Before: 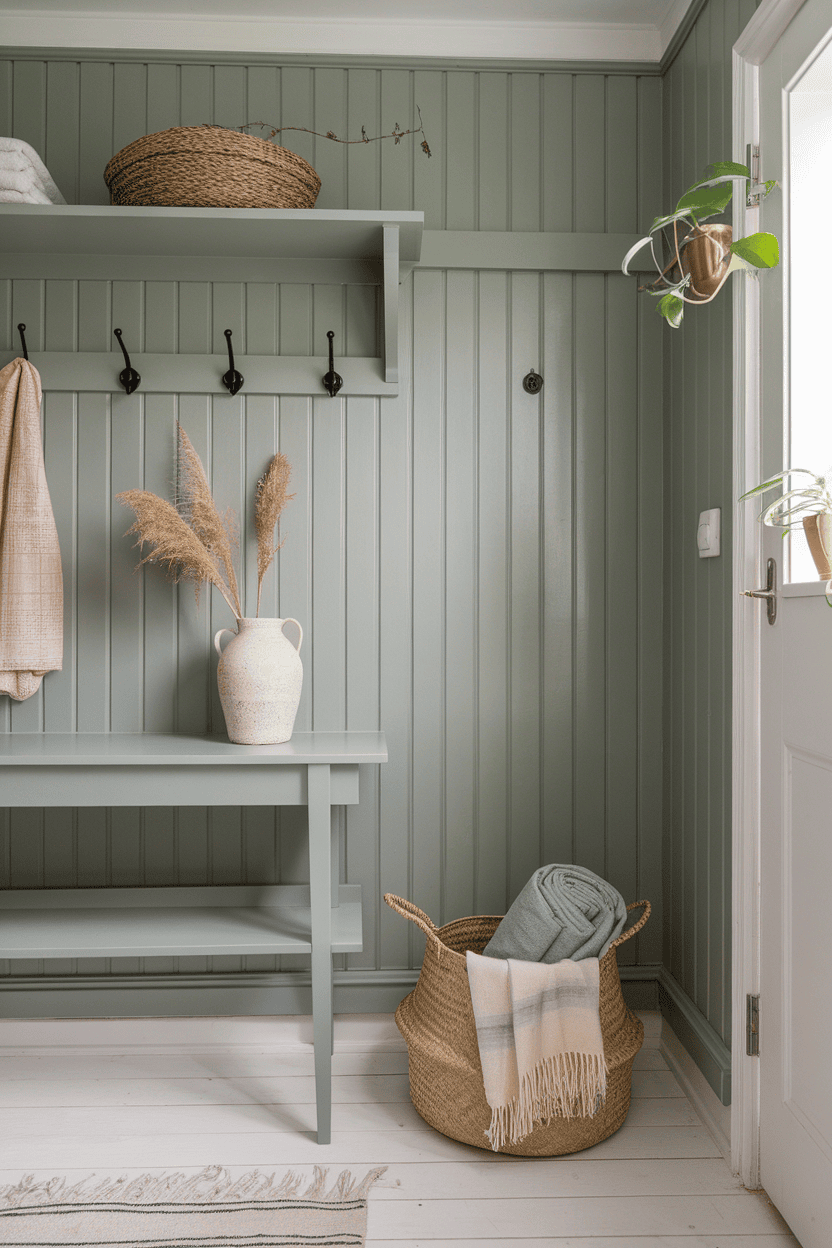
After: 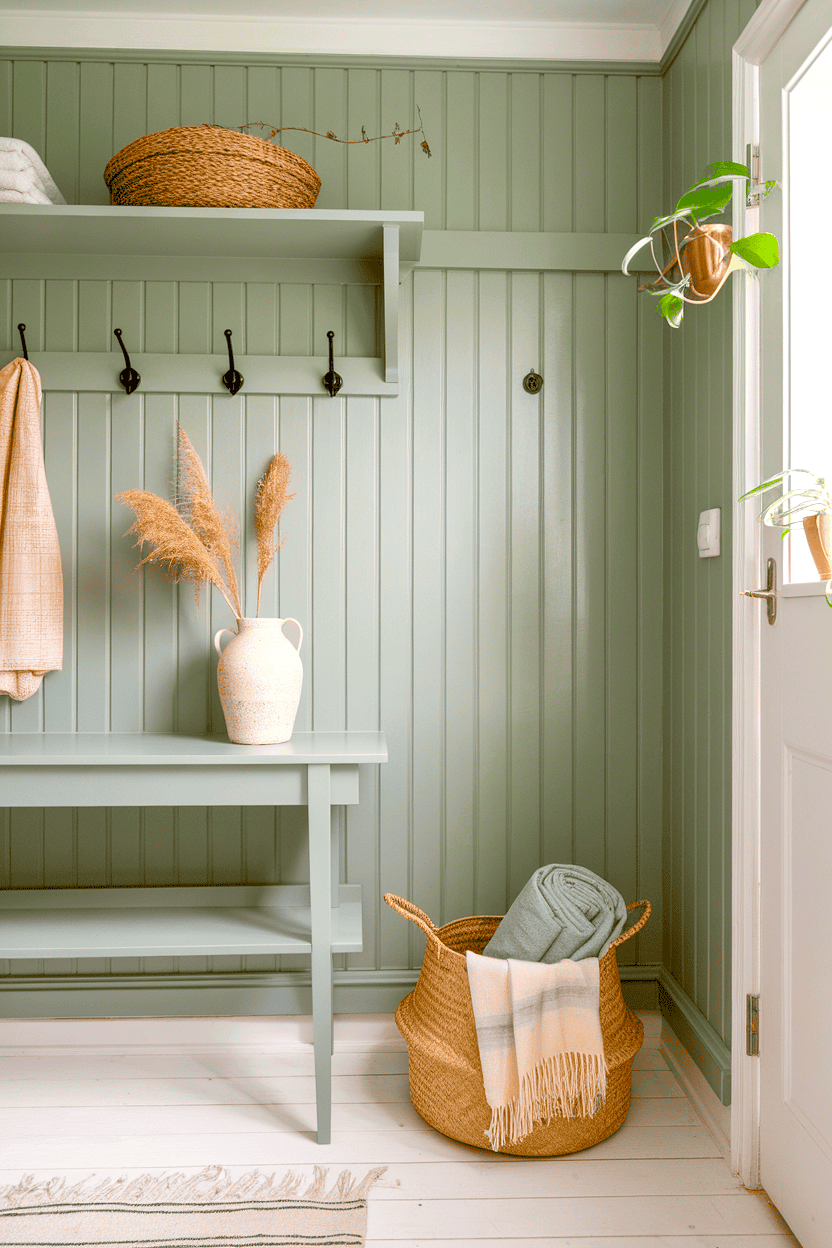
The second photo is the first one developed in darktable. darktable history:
contrast brightness saturation: brightness -0.249, saturation 0.204
levels: levels [0.008, 0.318, 0.836]
